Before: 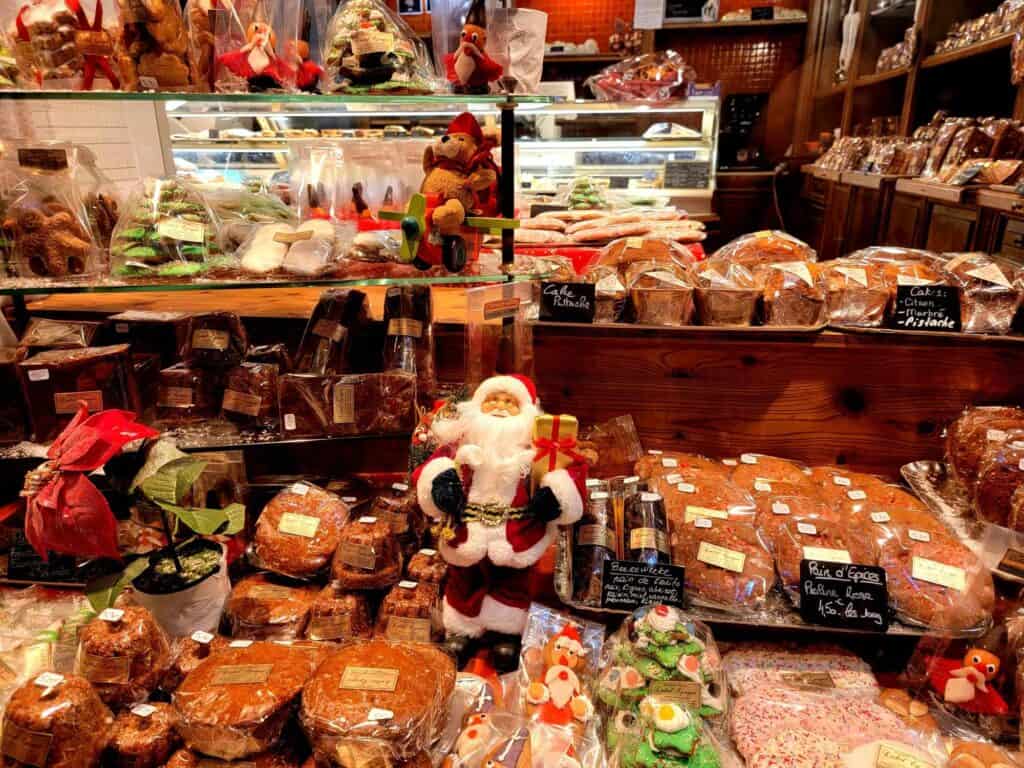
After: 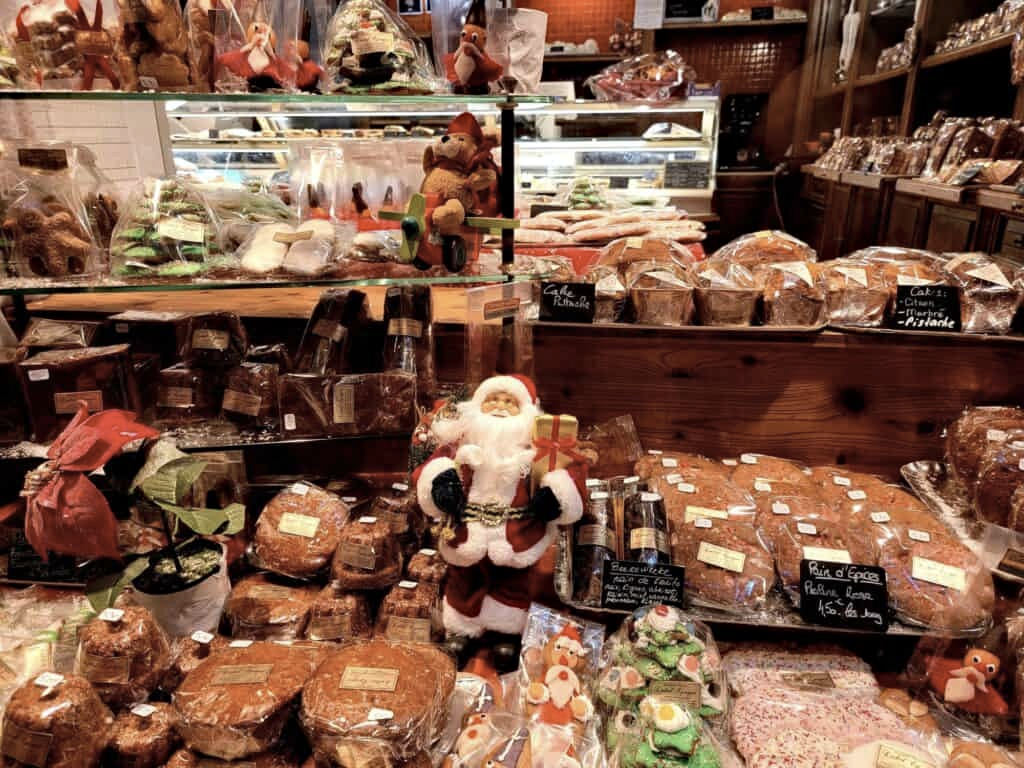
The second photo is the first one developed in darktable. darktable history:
contrast brightness saturation: contrast 0.1, saturation -0.36
haze removal: compatibility mode true, adaptive false
